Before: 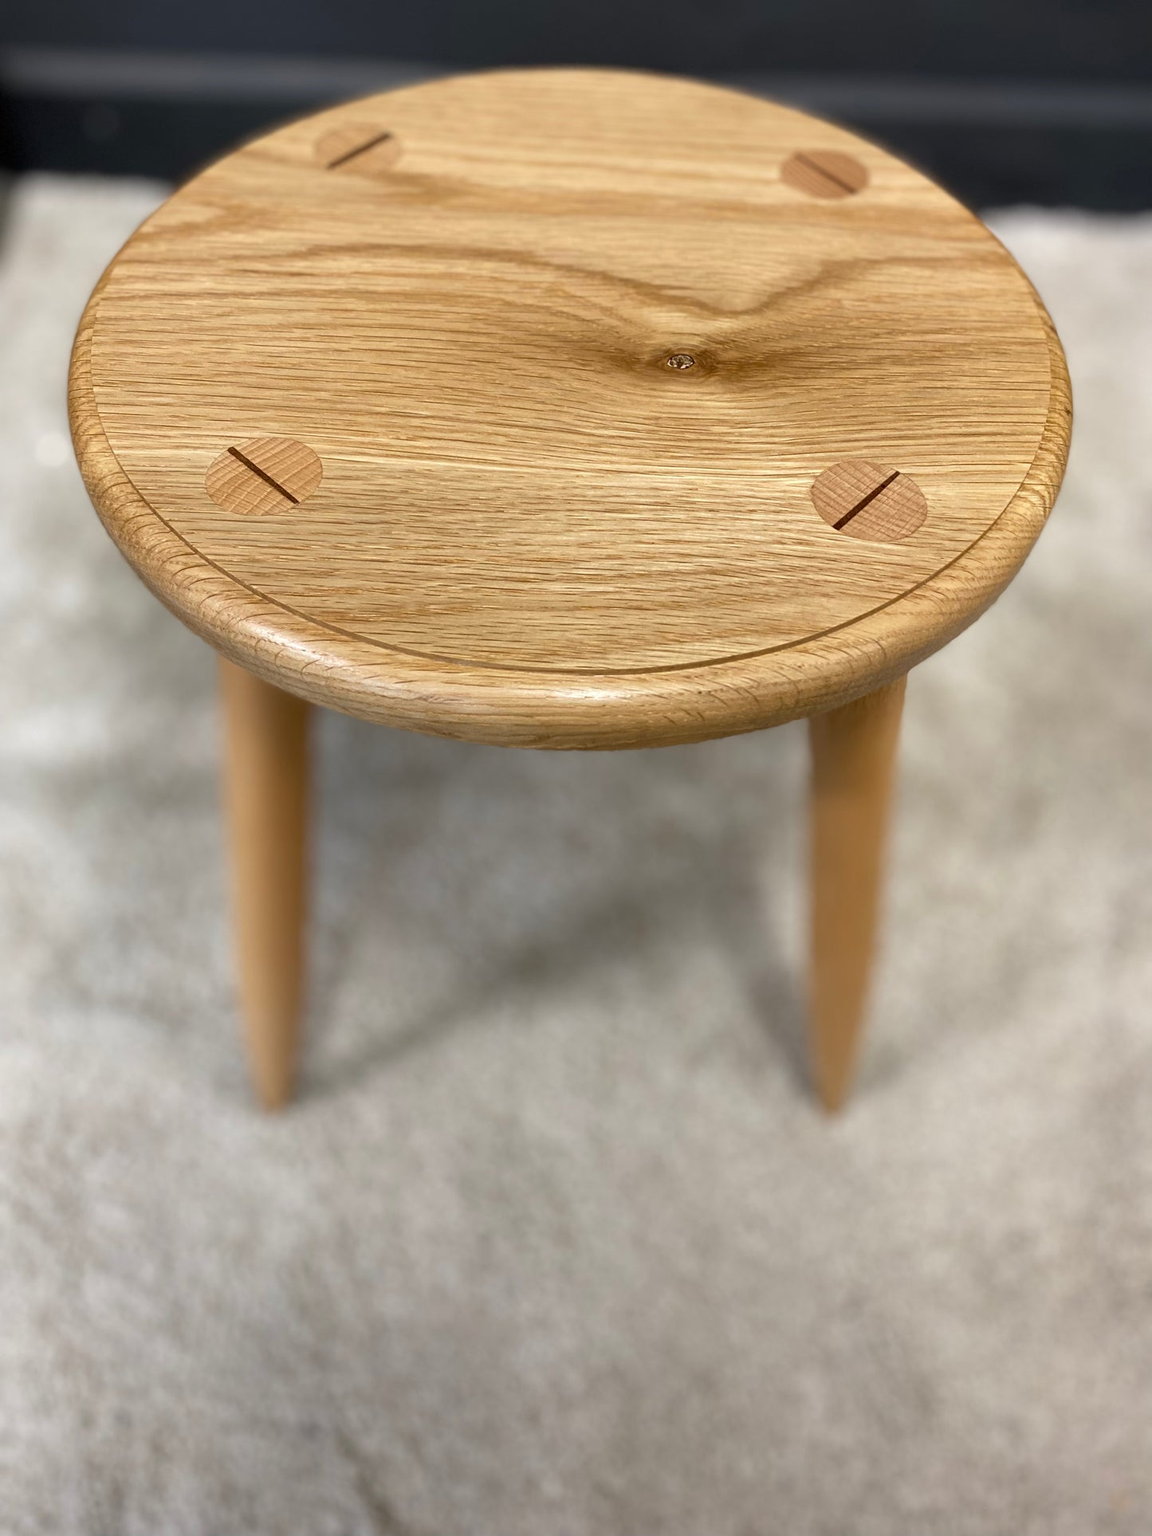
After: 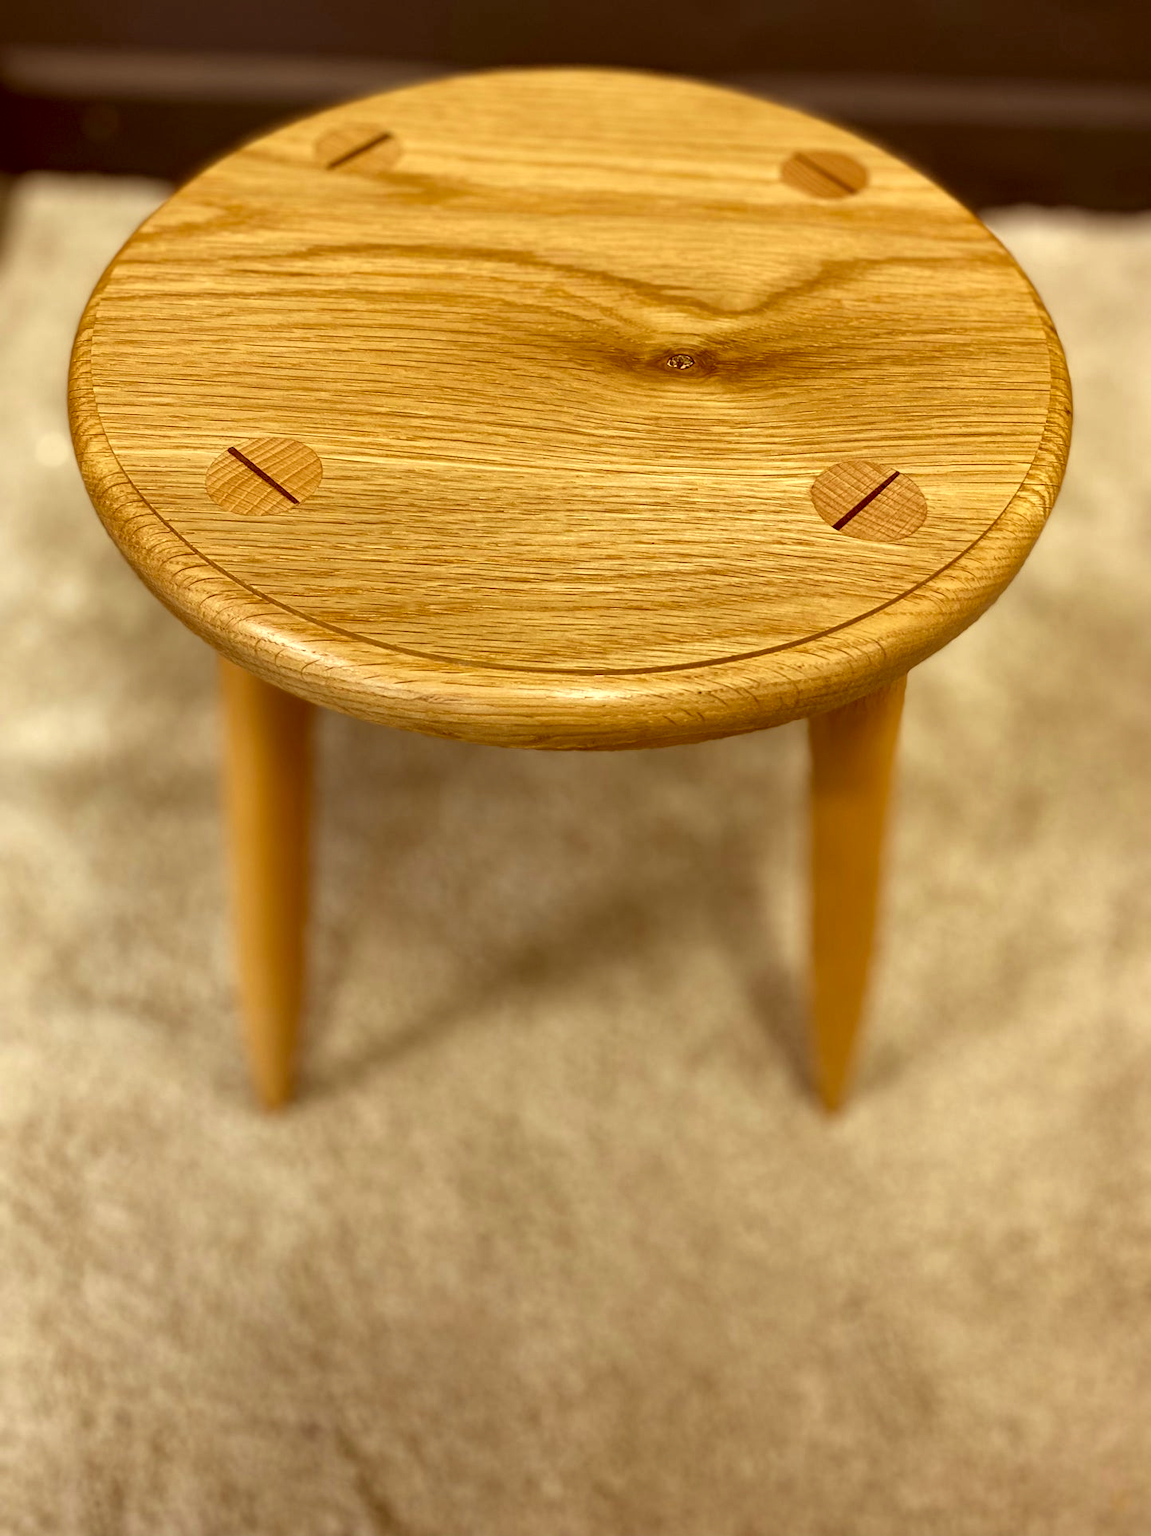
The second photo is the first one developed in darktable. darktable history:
haze removal: adaptive false
local contrast: mode bilateral grid, contrast 21, coarseness 50, detail 119%, midtone range 0.2
color correction: highlights a* 1.01, highlights b* 24.57, shadows a* 16.06, shadows b* 24.62
